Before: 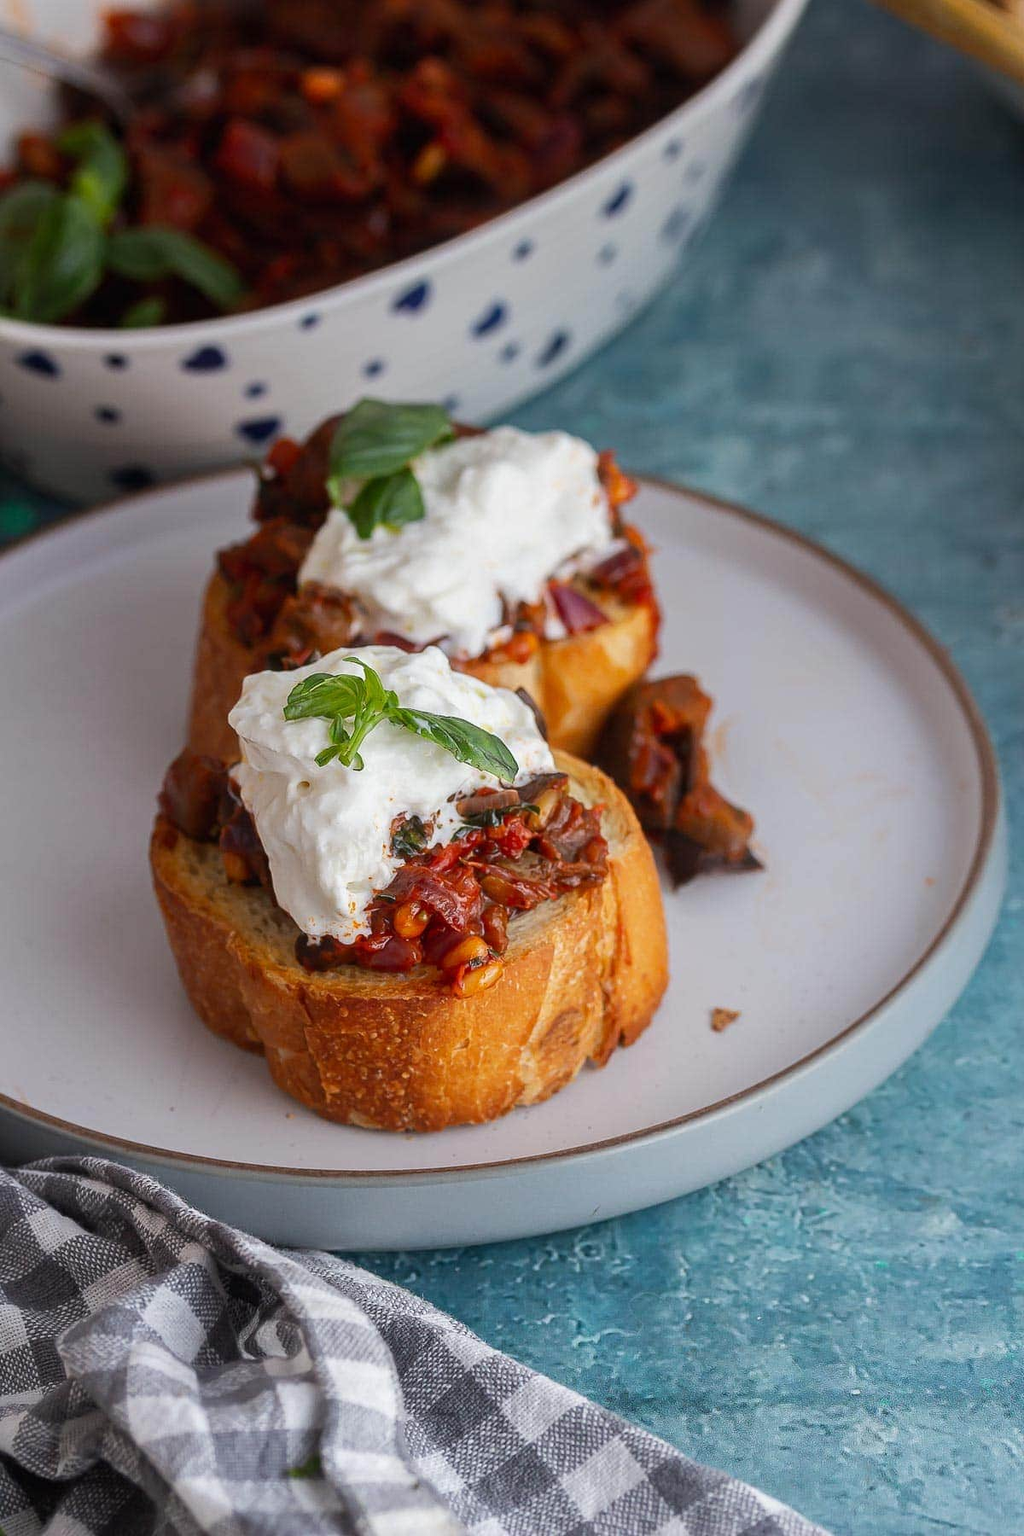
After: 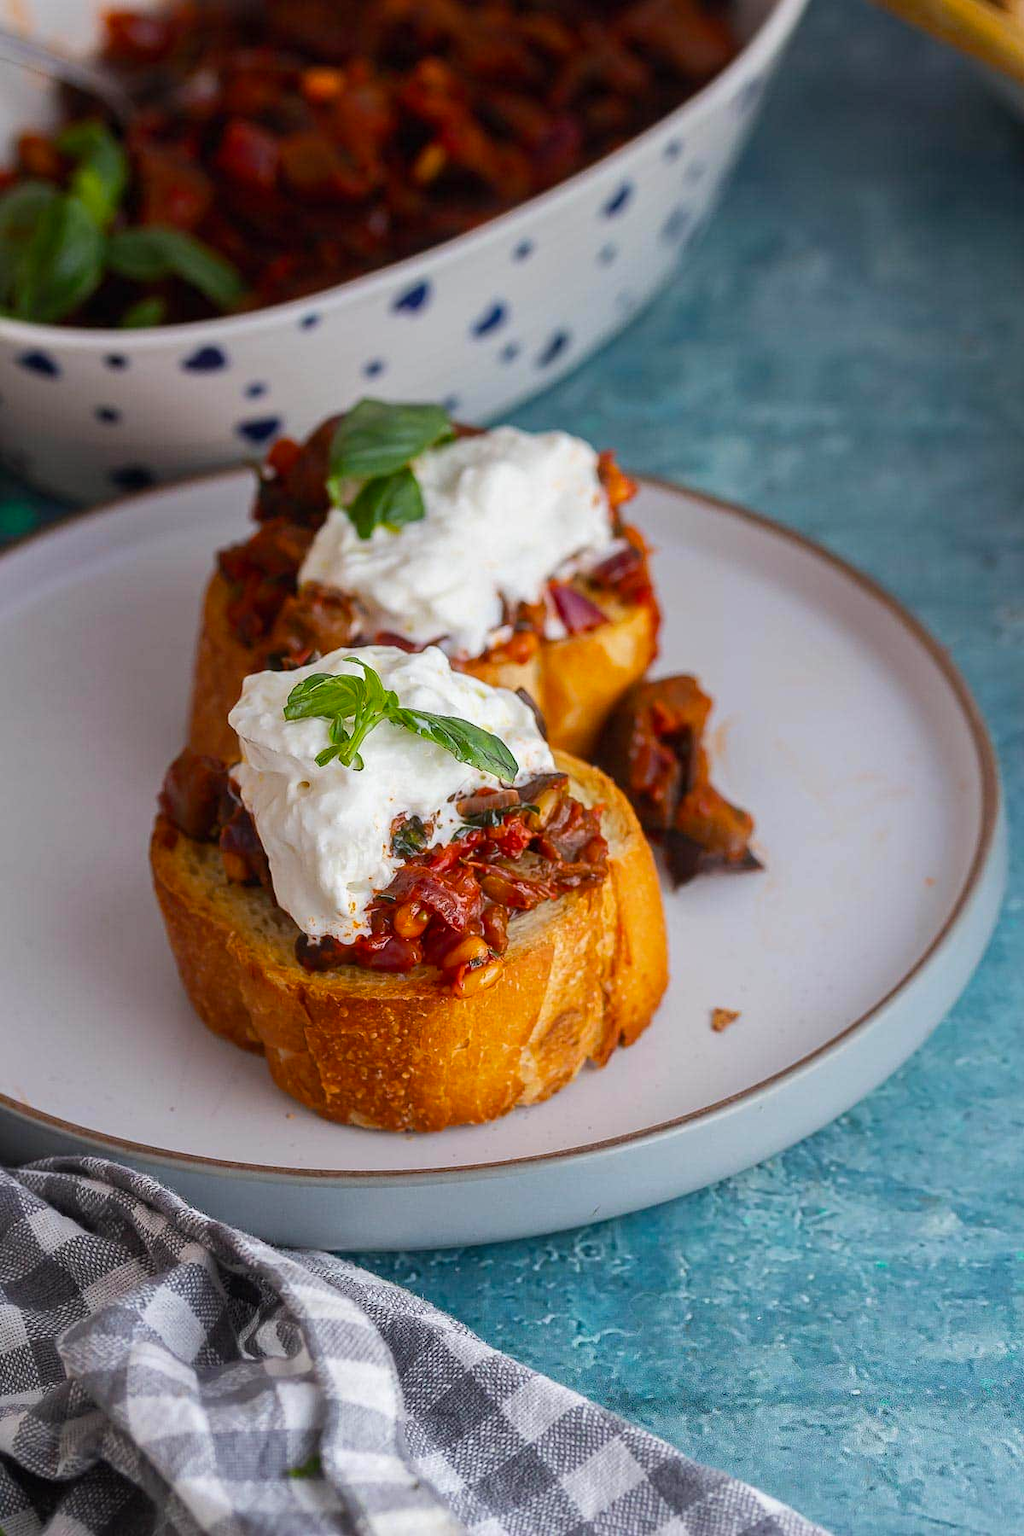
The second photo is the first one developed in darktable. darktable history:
color balance rgb: perceptual saturation grading › global saturation 19.744%, perceptual brilliance grading › global brilliance 2.73%, perceptual brilliance grading › highlights -2.281%, perceptual brilliance grading › shadows 2.831%
